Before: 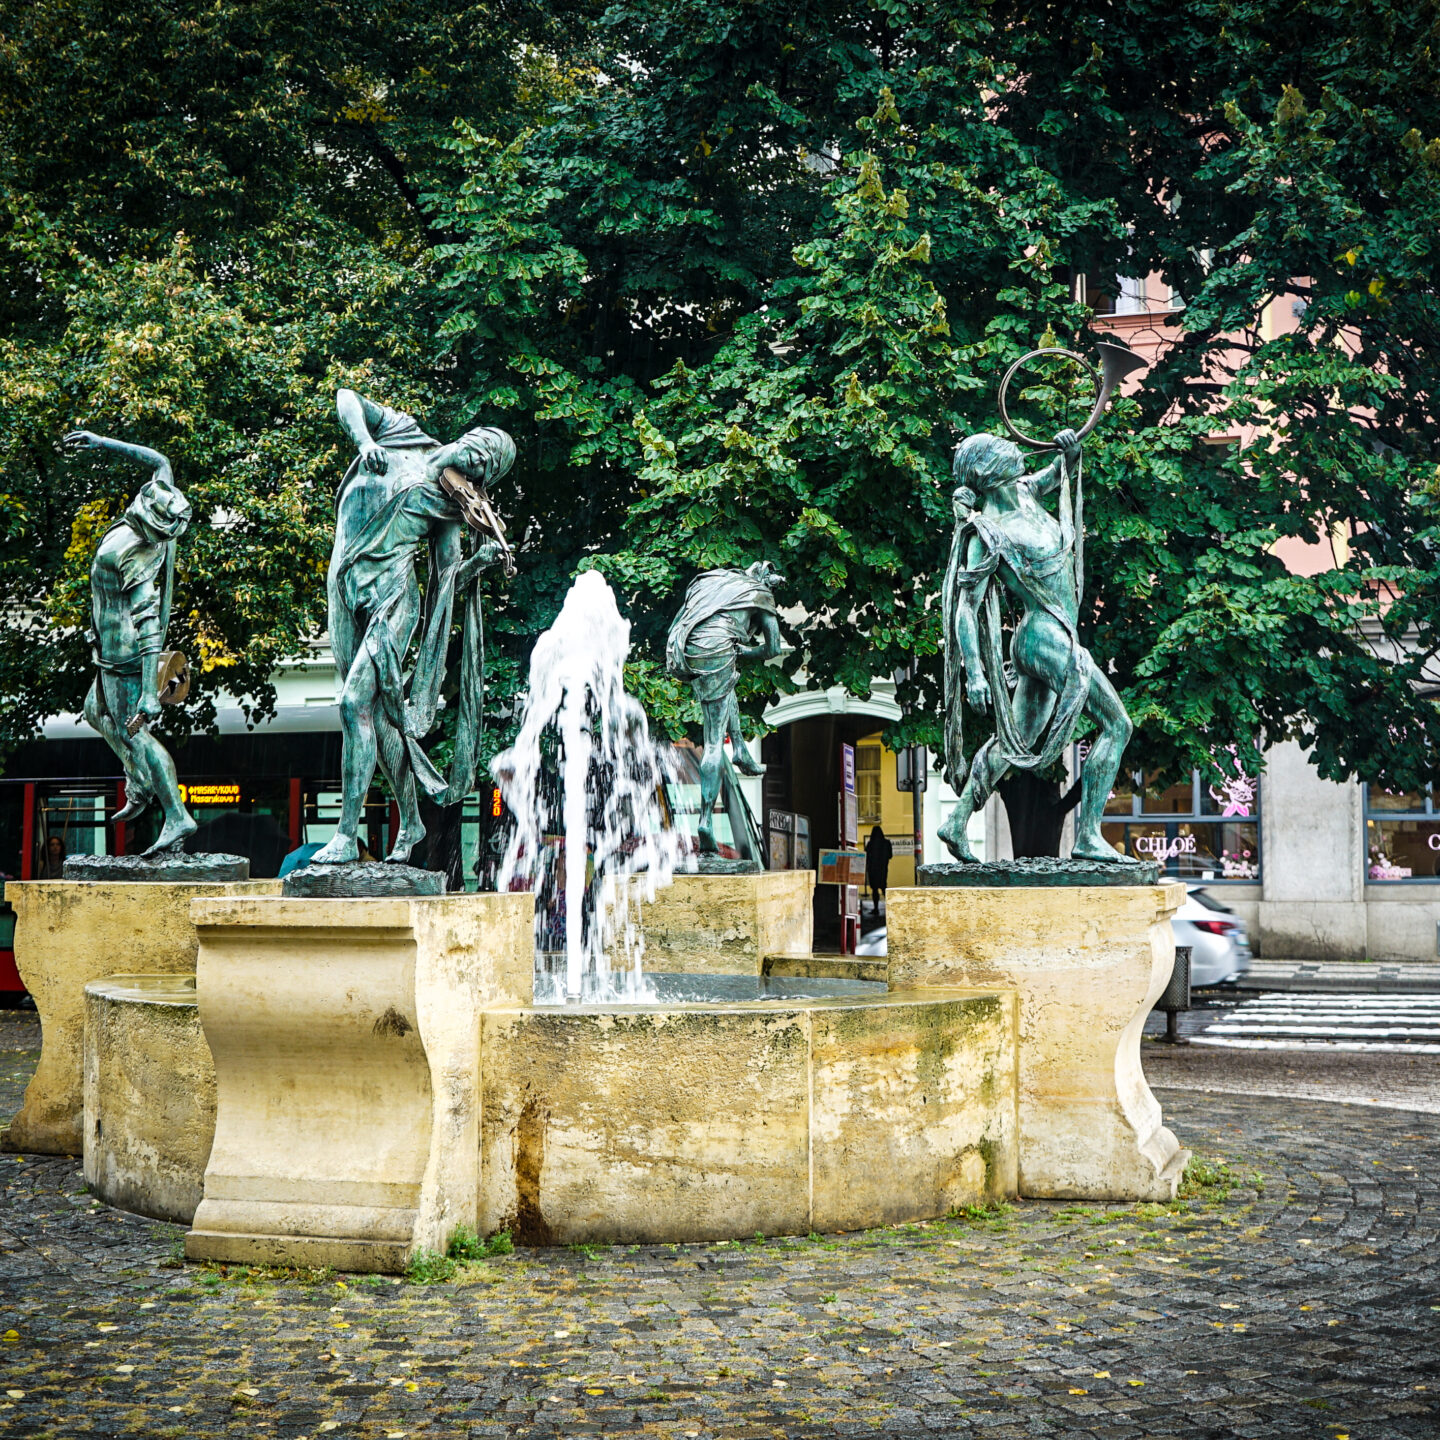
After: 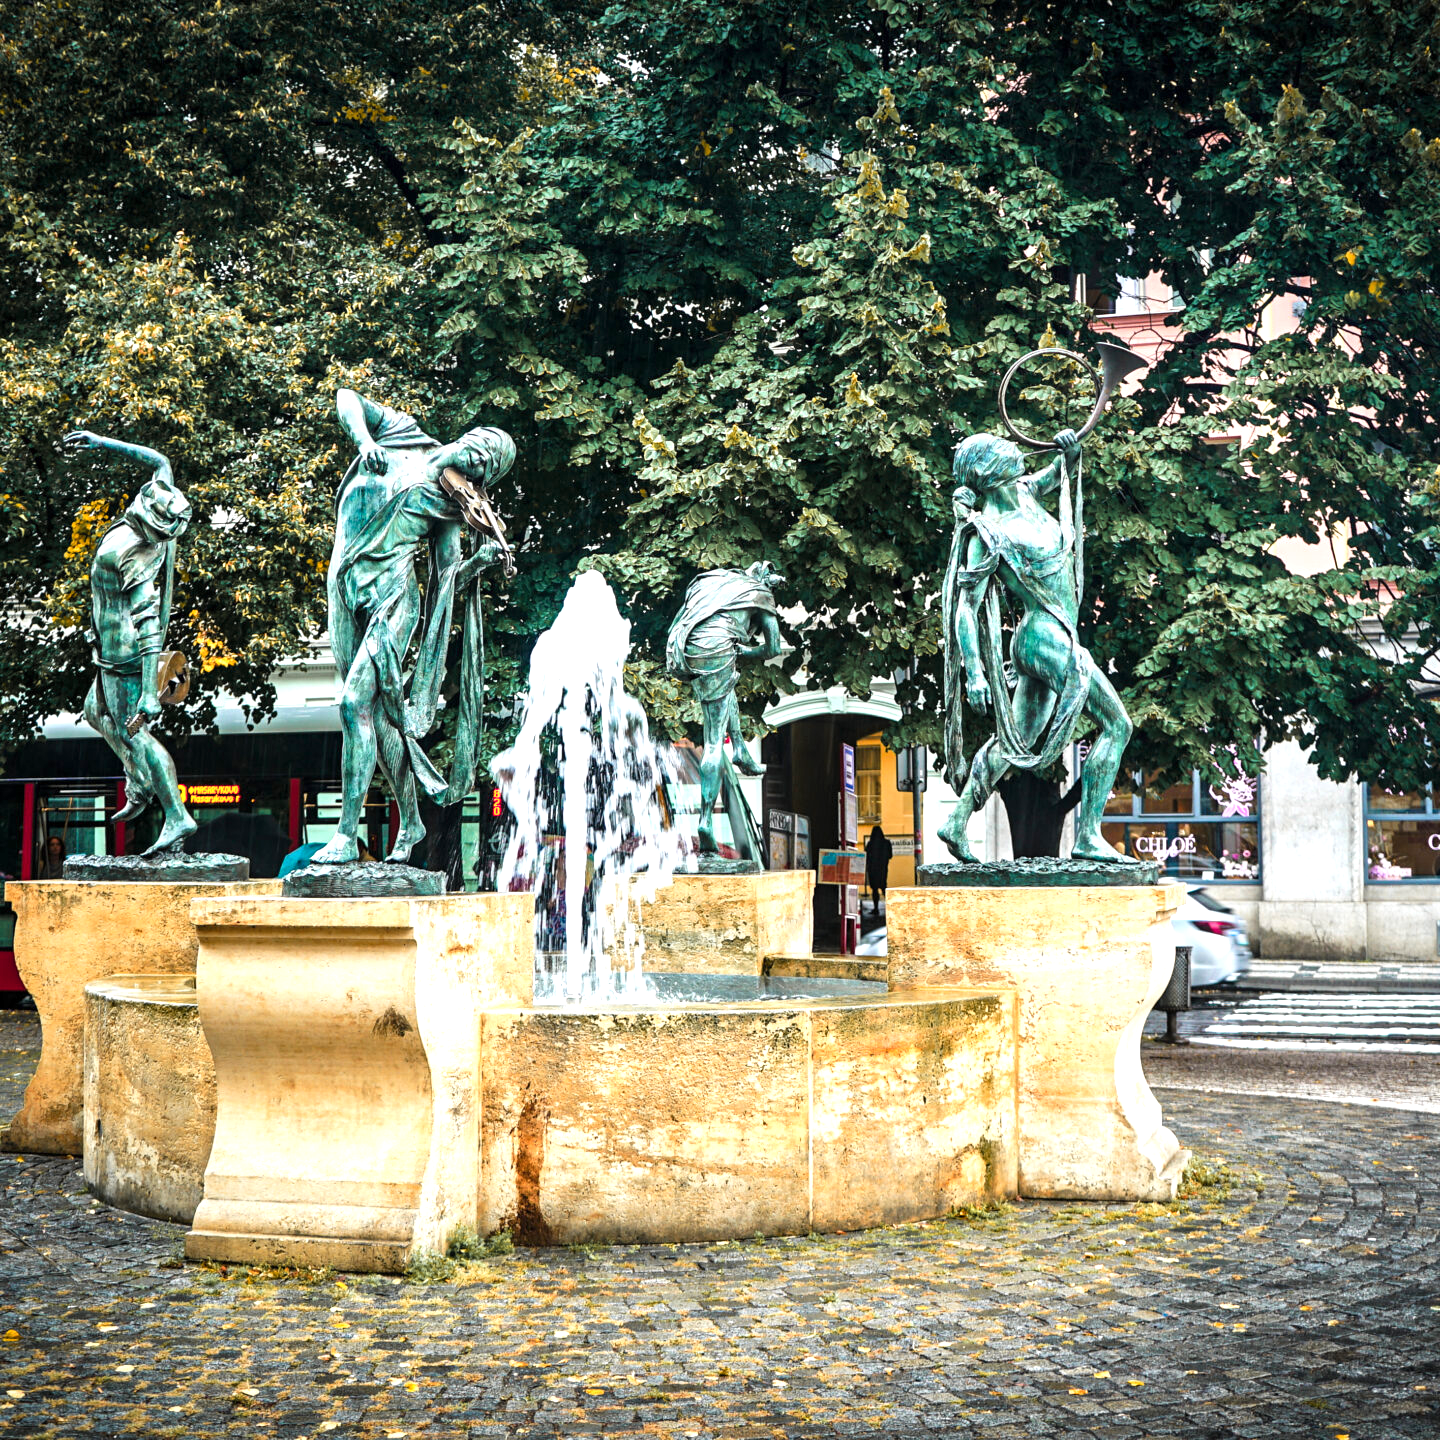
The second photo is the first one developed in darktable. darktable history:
exposure: exposure 0.6 EV, compensate highlight preservation false
color zones: curves: ch1 [(0.263, 0.53) (0.376, 0.287) (0.487, 0.512) (0.748, 0.547) (1, 0.513)]; ch2 [(0.262, 0.45) (0.751, 0.477)], mix 31.98%
